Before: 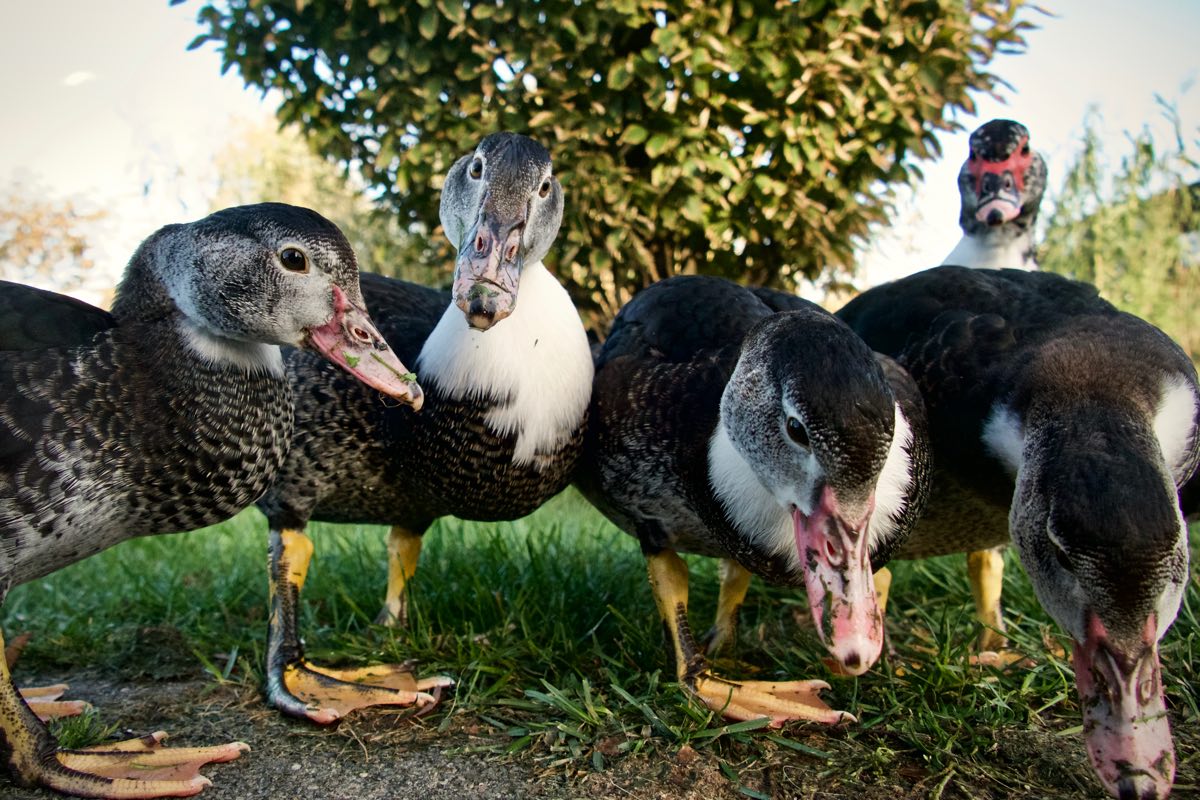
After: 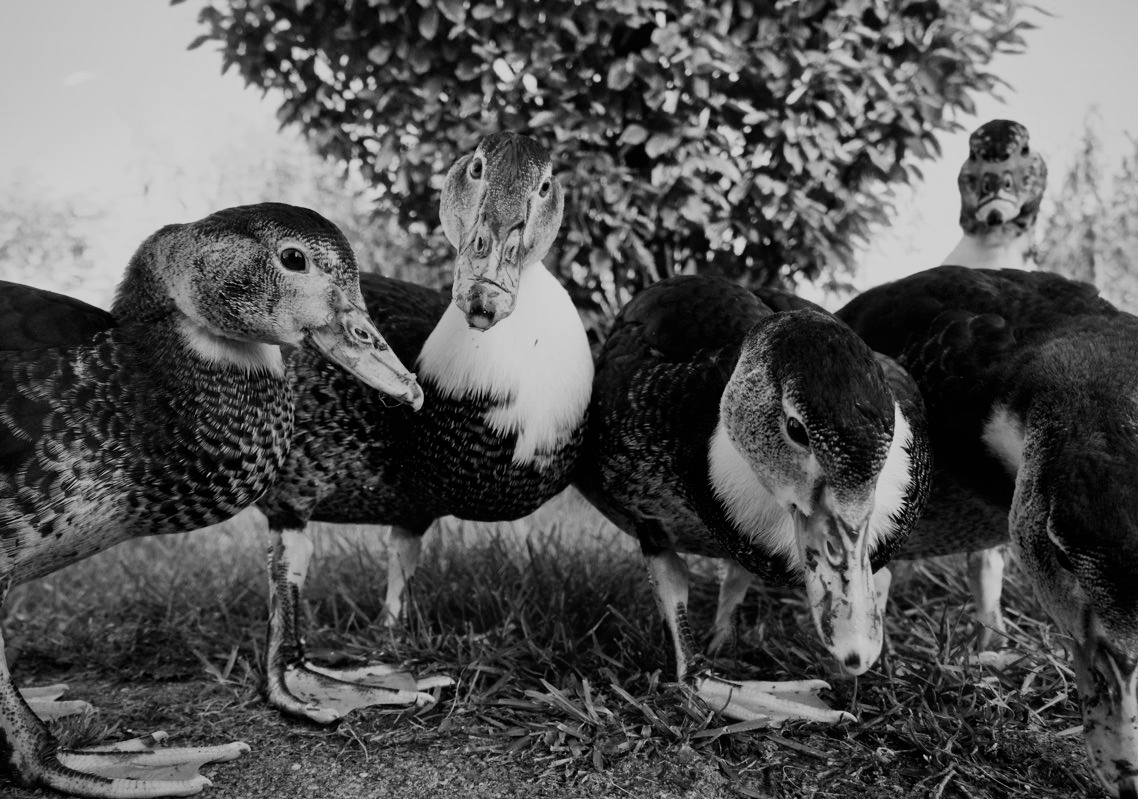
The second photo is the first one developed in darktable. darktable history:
exposure: compensate highlight preservation false
monochrome: a 32, b 64, size 2.3
filmic rgb: black relative exposure -16 EV, white relative exposure 4.97 EV, hardness 6.25
crop and rotate: right 5.167%
